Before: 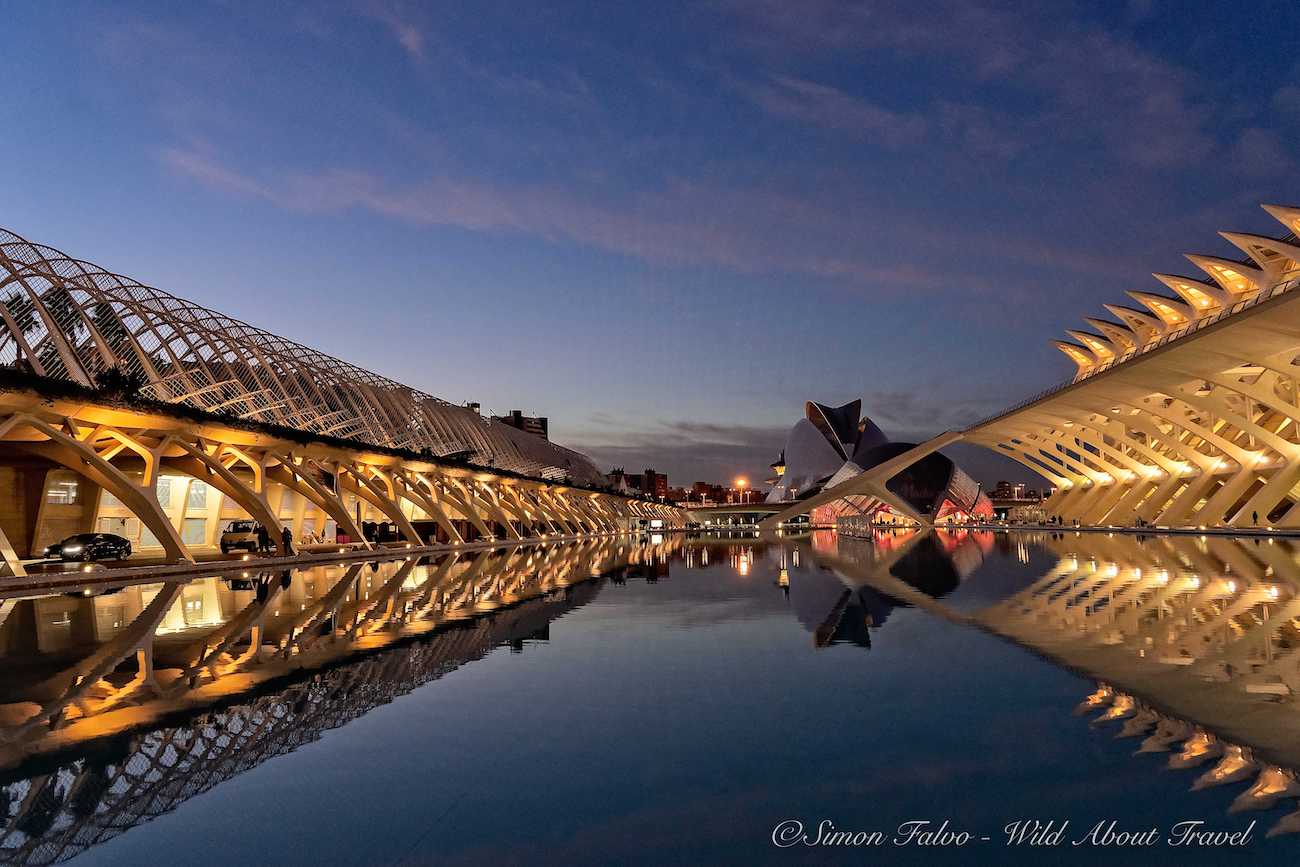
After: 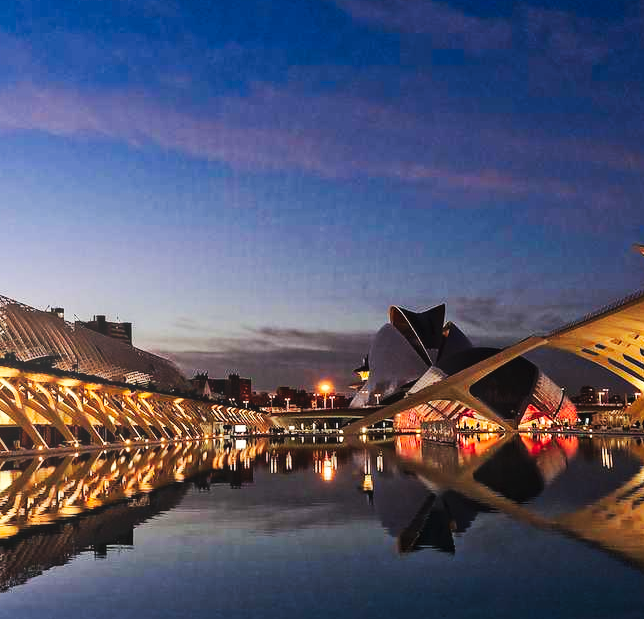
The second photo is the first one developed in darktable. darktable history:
crop: left 32.075%, top 10.976%, right 18.355%, bottom 17.596%
bloom: threshold 82.5%, strength 16.25%
base curve: curves: ch0 [(0, 0) (0.688, 0.865) (1, 1)], preserve colors none
tone curve: curves: ch0 [(0, 0) (0.003, 0.003) (0.011, 0.009) (0.025, 0.018) (0.044, 0.028) (0.069, 0.038) (0.1, 0.049) (0.136, 0.062) (0.177, 0.089) (0.224, 0.123) (0.277, 0.165) (0.335, 0.223) (0.399, 0.293) (0.468, 0.385) (0.543, 0.497) (0.623, 0.613) (0.709, 0.716) (0.801, 0.802) (0.898, 0.887) (1, 1)], preserve colors none
